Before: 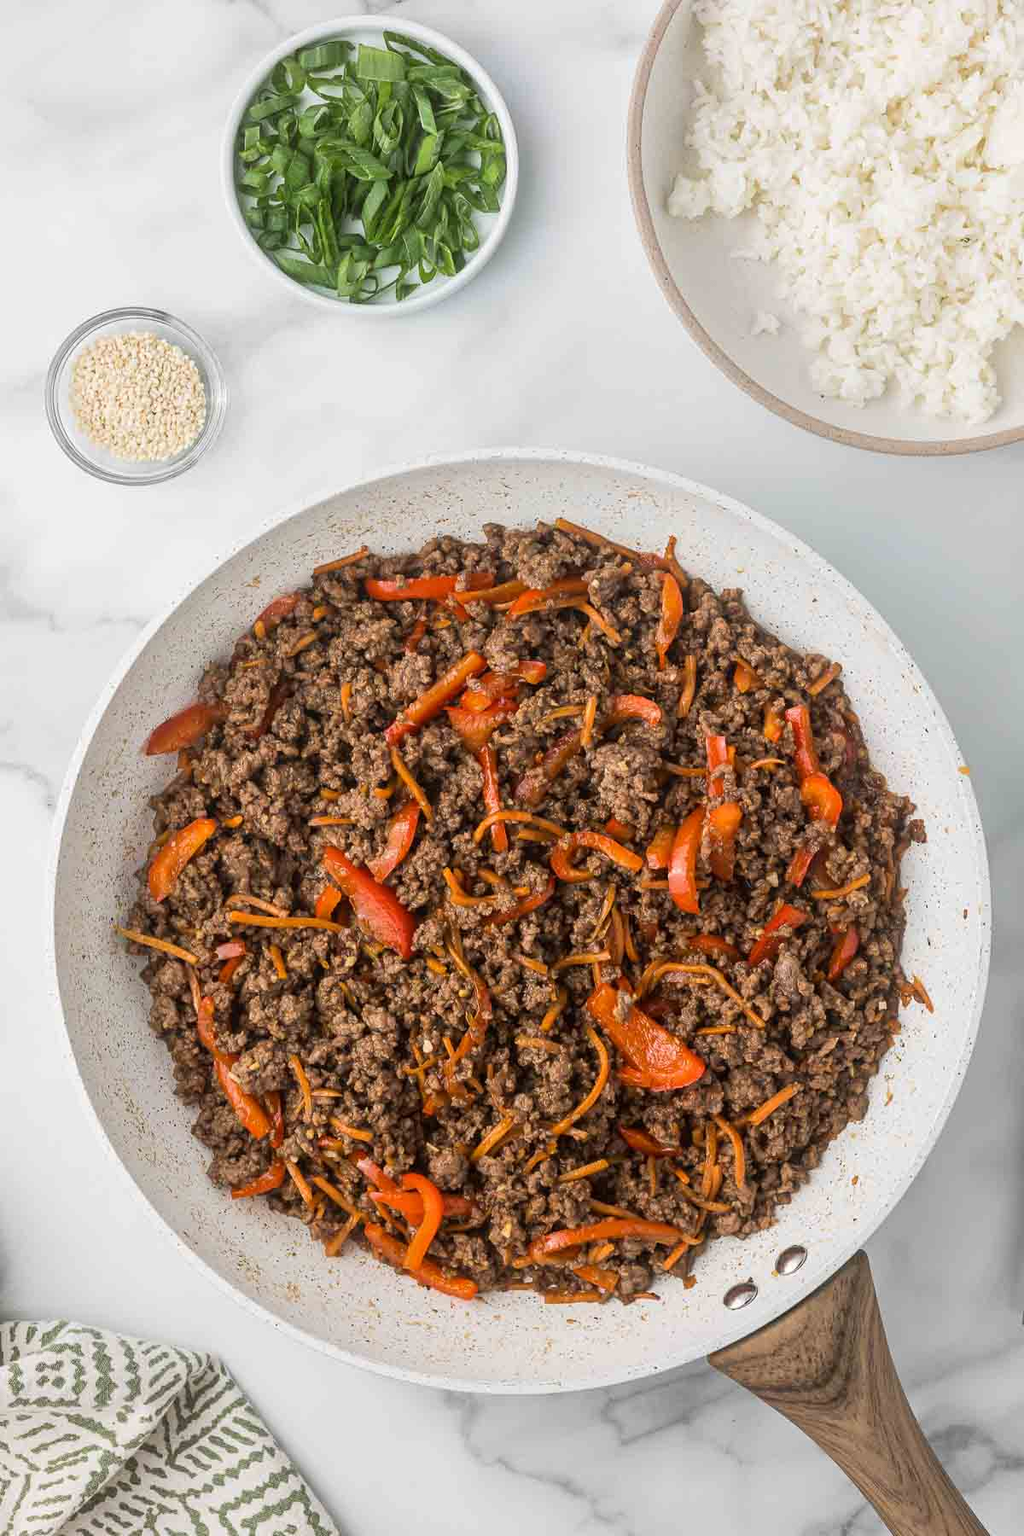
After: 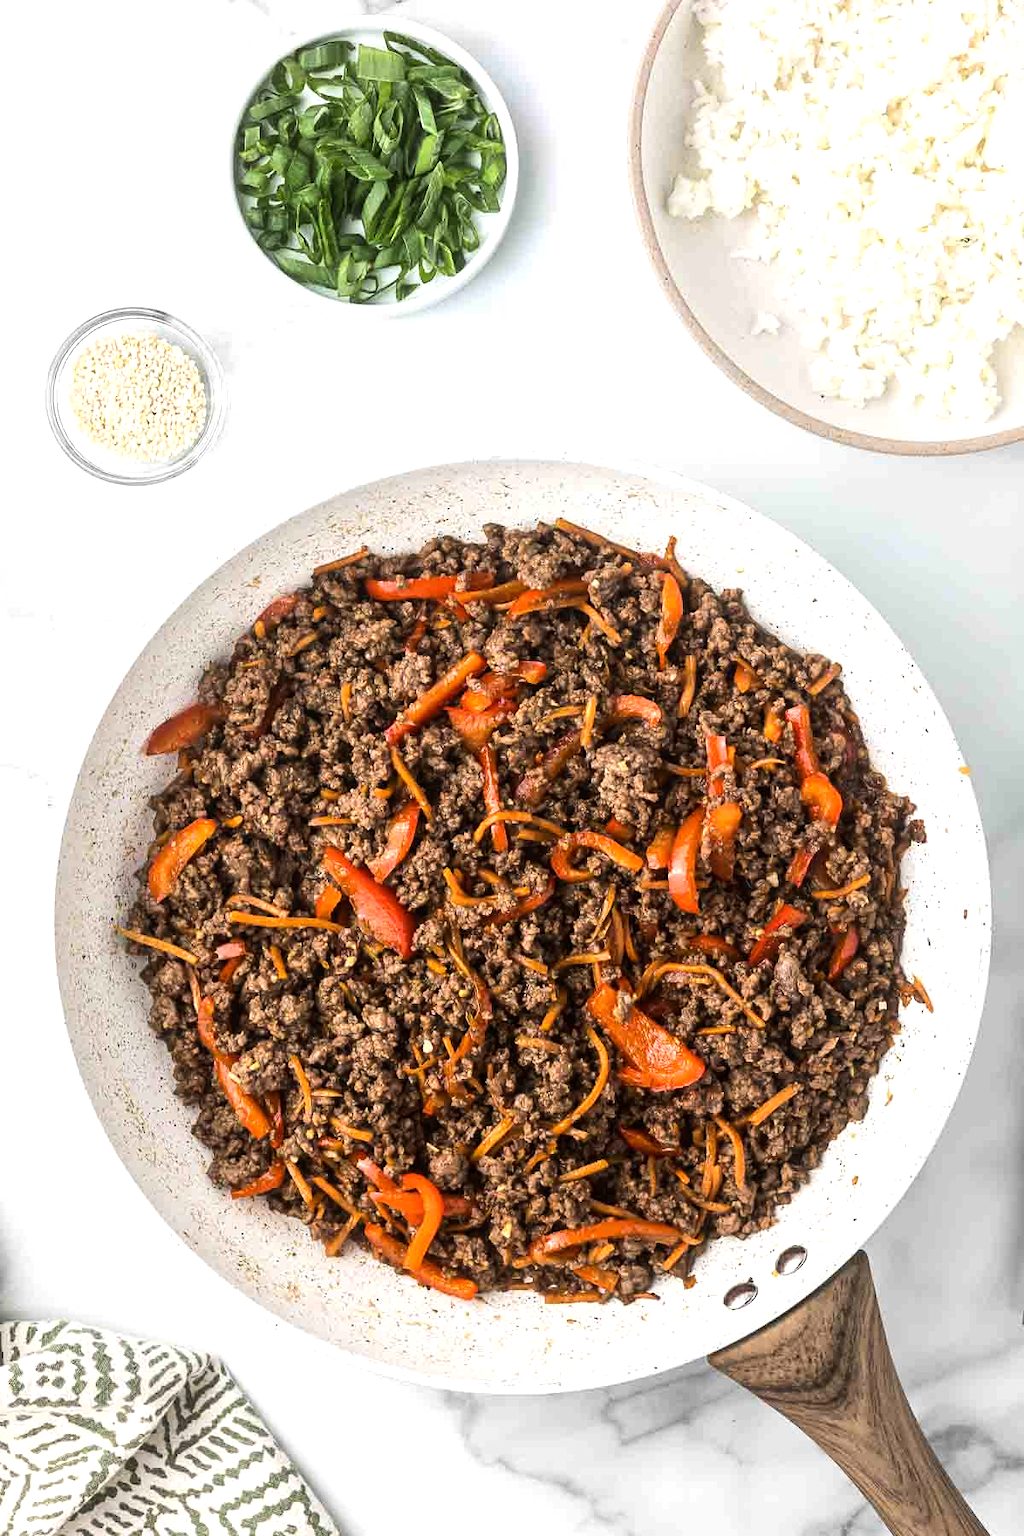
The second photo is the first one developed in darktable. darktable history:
tone equalizer: -8 EV -0.761 EV, -7 EV -0.697 EV, -6 EV -0.565 EV, -5 EV -0.4 EV, -3 EV 0.382 EV, -2 EV 0.6 EV, -1 EV 0.678 EV, +0 EV 0.727 EV, edges refinement/feathering 500, mask exposure compensation -1.57 EV, preserve details no
